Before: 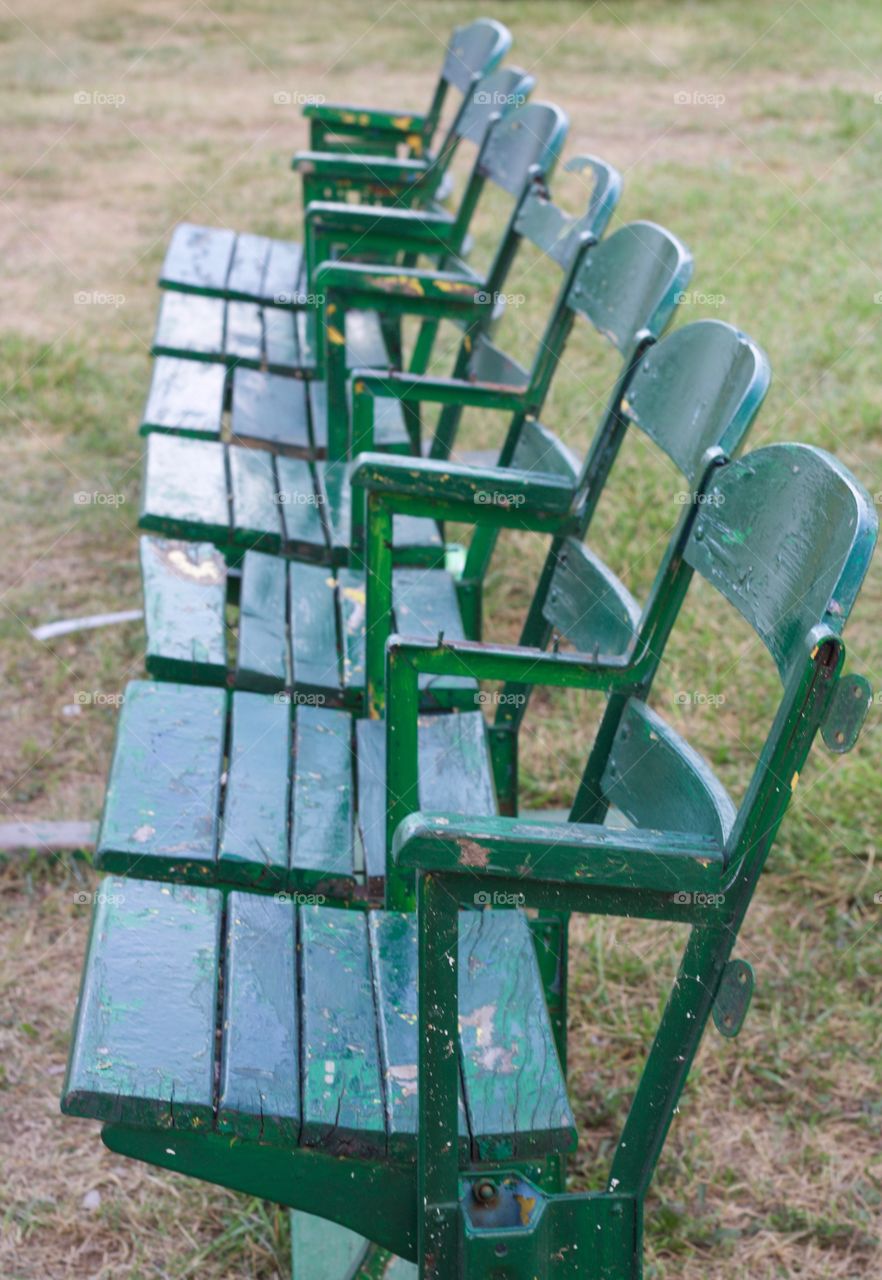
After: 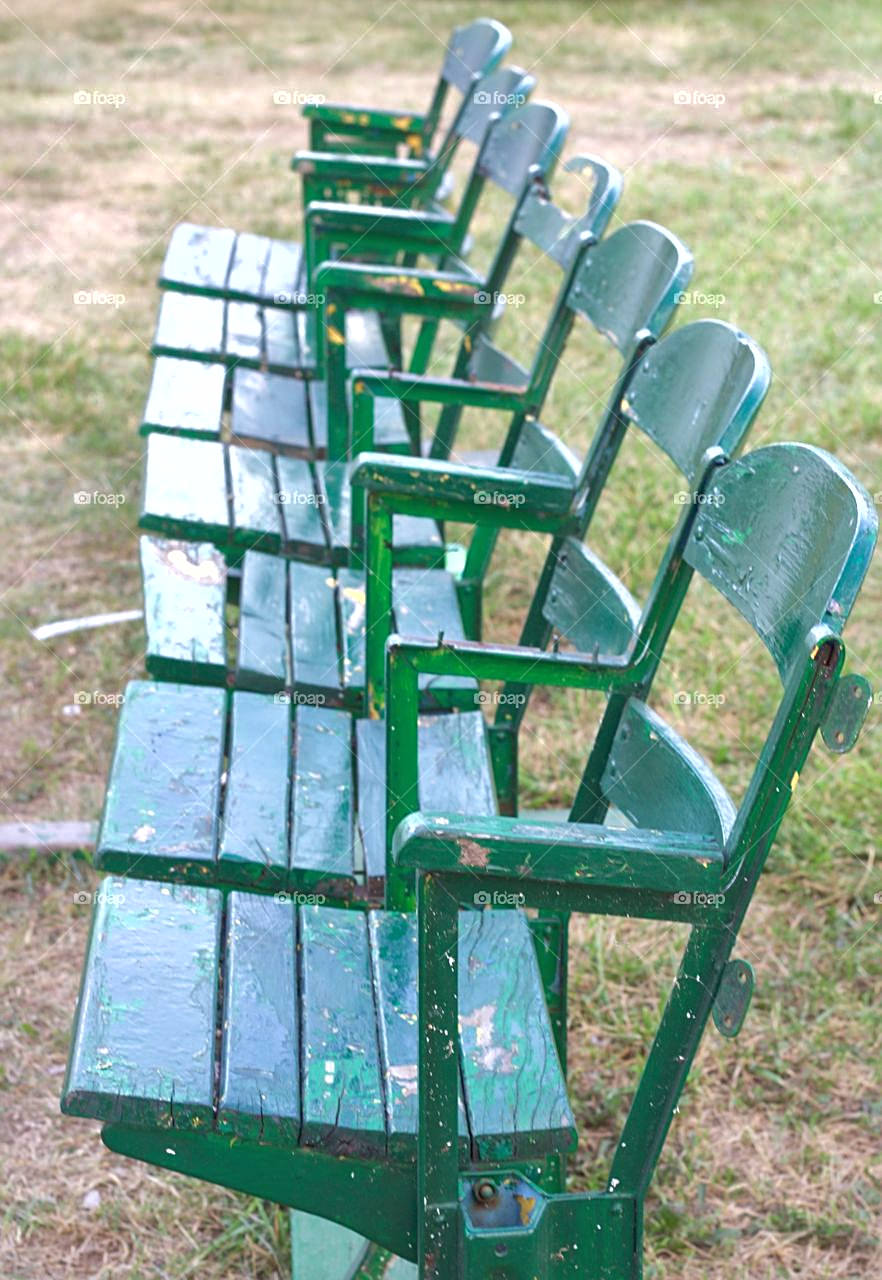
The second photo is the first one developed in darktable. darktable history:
sharpen: on, module defaults
exposure: exposure 0.669 EV, compensate highlight preservation false
shadows and highlights: shadows color adjustment 99.15%, highlights color adjustment 0.795%
